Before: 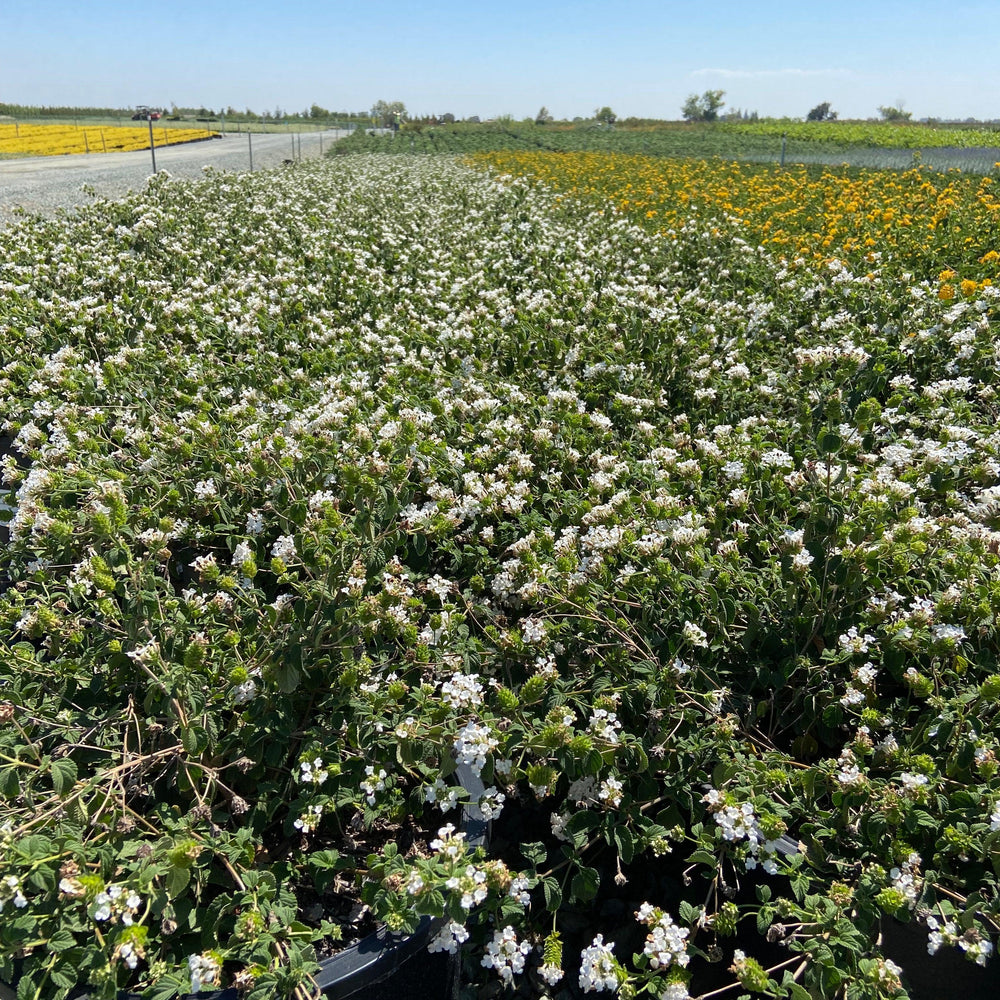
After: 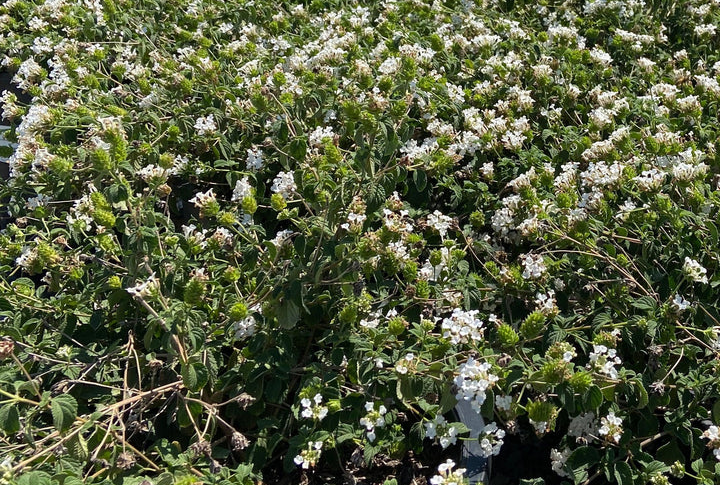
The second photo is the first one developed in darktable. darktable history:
crop: top 36.498%, right 27.964%, bottom 14.995%
white balance: red 1, blue 1
